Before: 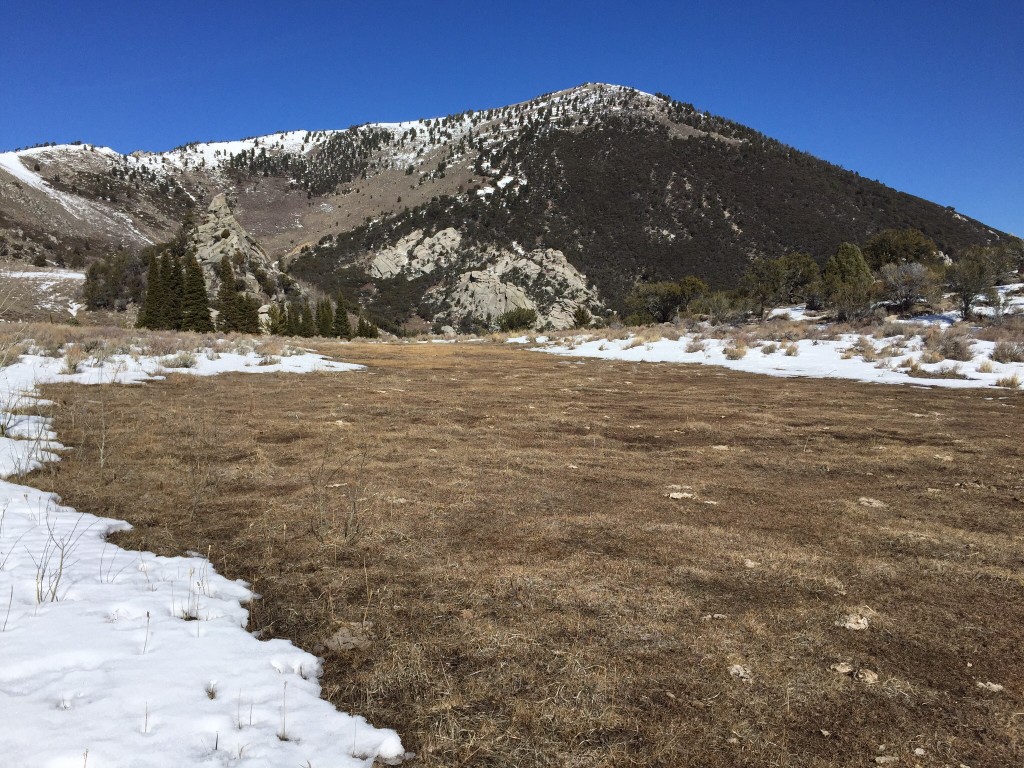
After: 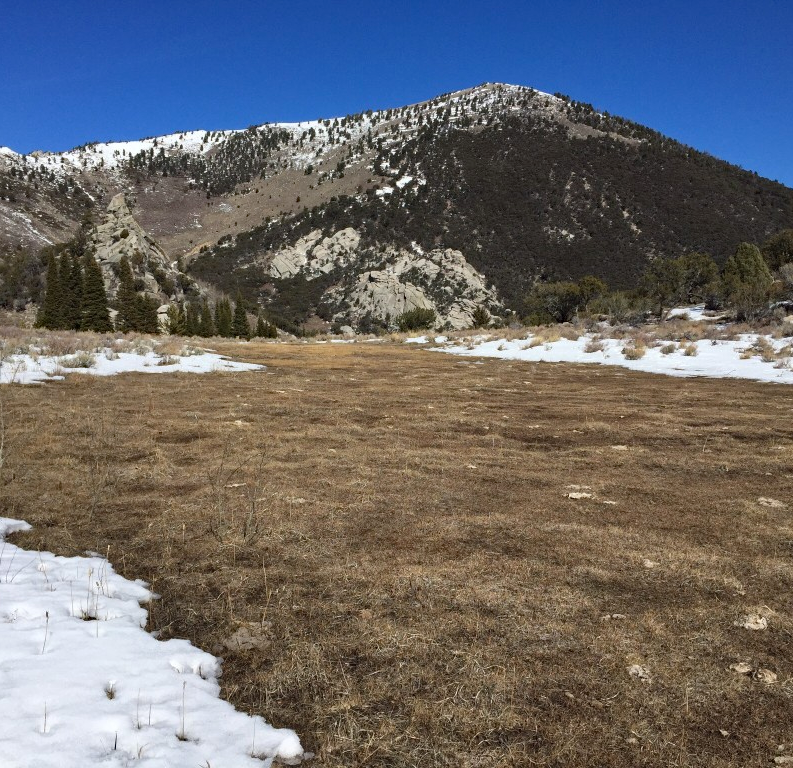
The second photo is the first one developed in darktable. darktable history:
crop: left 9.88%, right 12.664%
haze removal: compatibility mode true, adaptive false
